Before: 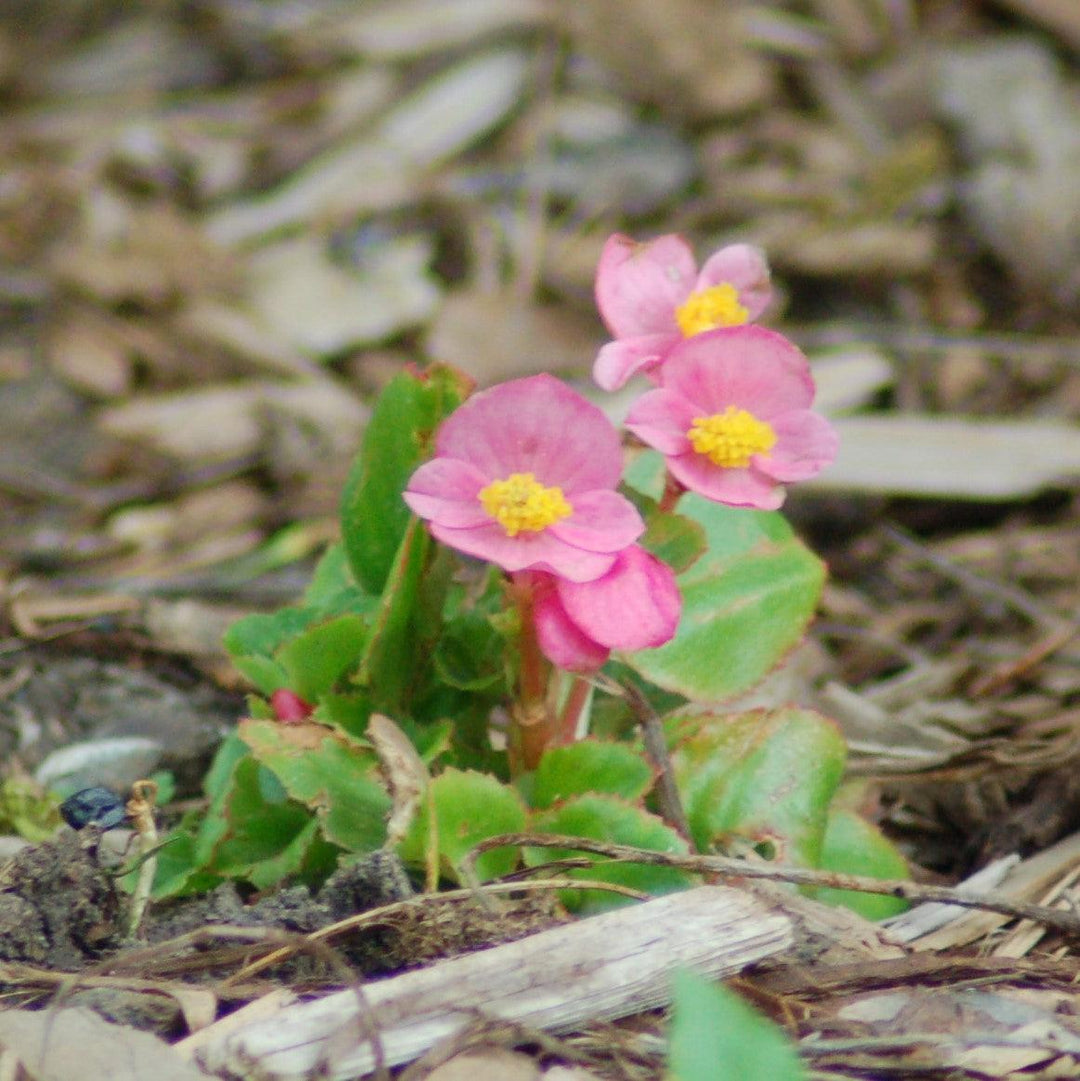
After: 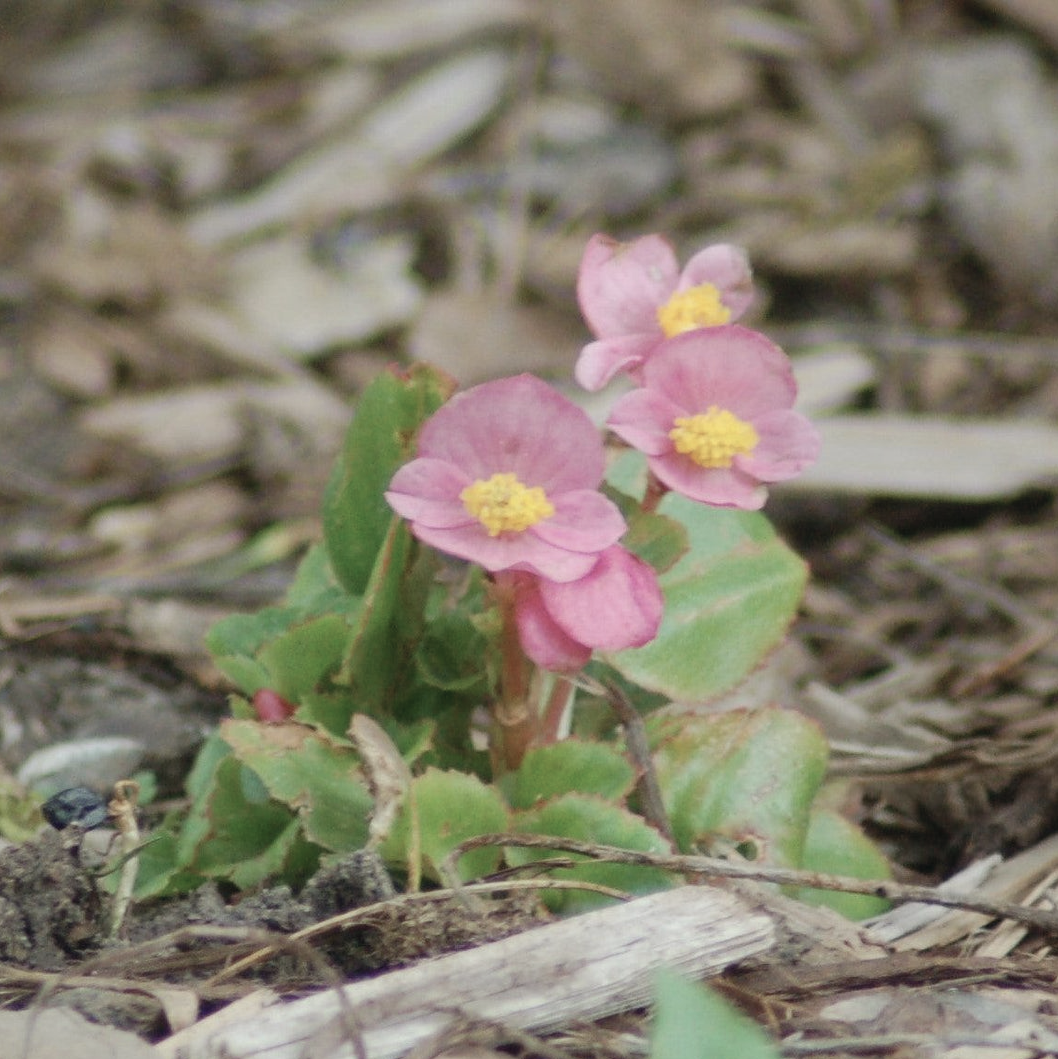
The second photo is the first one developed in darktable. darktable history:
contrast brightness saturation: contrast -0.05, saturation -0.41
color balance: mode lift, gamma, gain (sRGB), lift [1, 0.99, 1.01, 0.992], gamma [1, 1.037, 0.974, 0.963]
crop: left 1.743%, right 0.268%, bottom 2.011%
